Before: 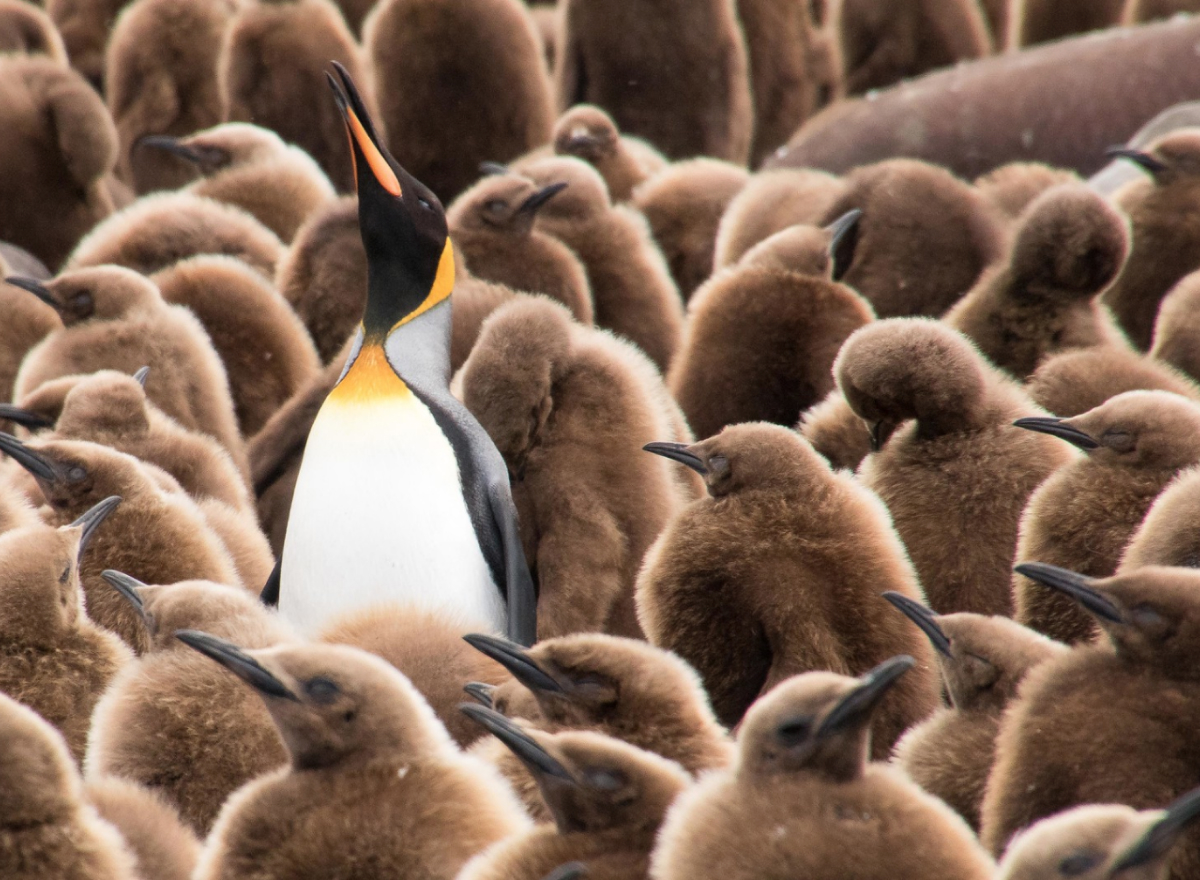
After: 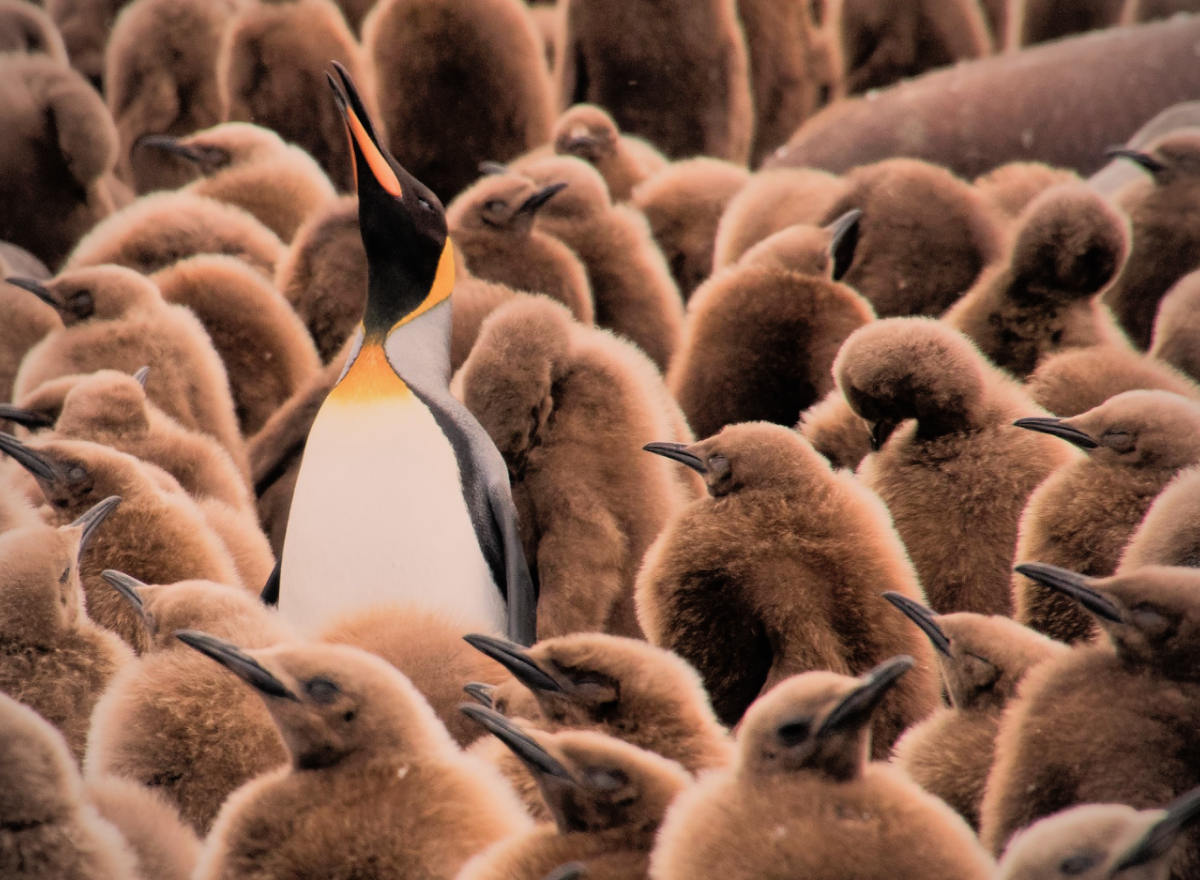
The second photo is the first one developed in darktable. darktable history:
white balance: red 1.127, blue 0.943
vignetting: fall-off radius 60.92%
shadows and highlights: on, module defaults
filmic rgb: black relative exposure -7.75 EV, white relative exposure 4.4 EV, threshold 3 EV, hardness 3.76, latitude 50%, contrast 1.1, color science v5 (2021), contrast in shadows safe, contrast in highlights safe, enable highlight reconstruction true
